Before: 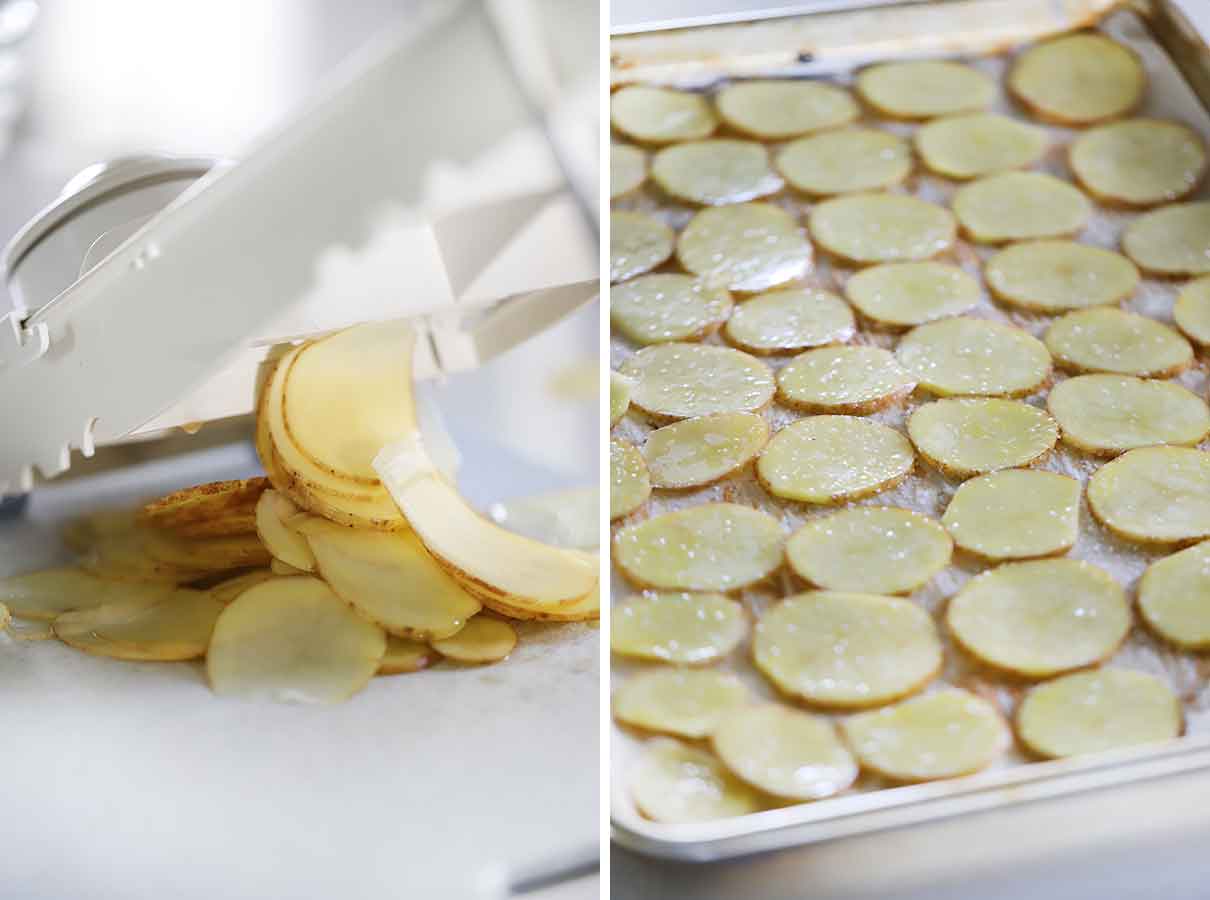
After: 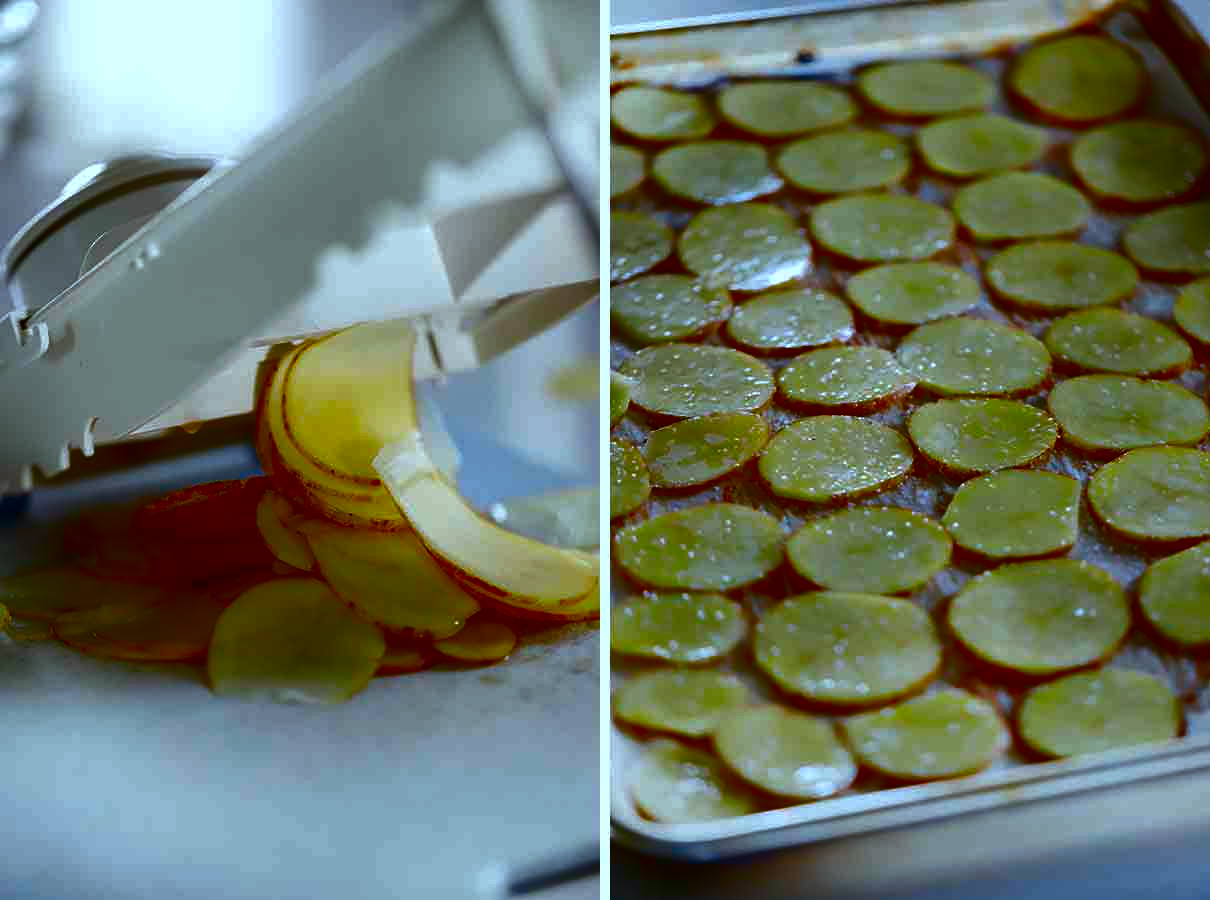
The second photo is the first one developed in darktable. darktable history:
color correction: highlights a* -11.71, highlights b* -15.58
contrast brightness saturation: brightness -1, saturation 1
